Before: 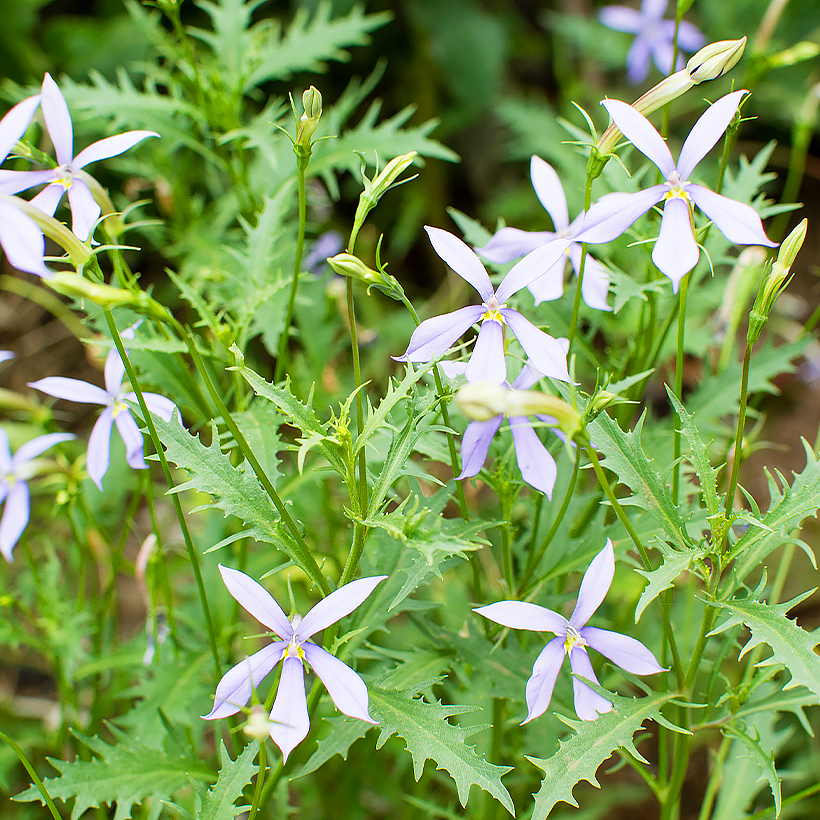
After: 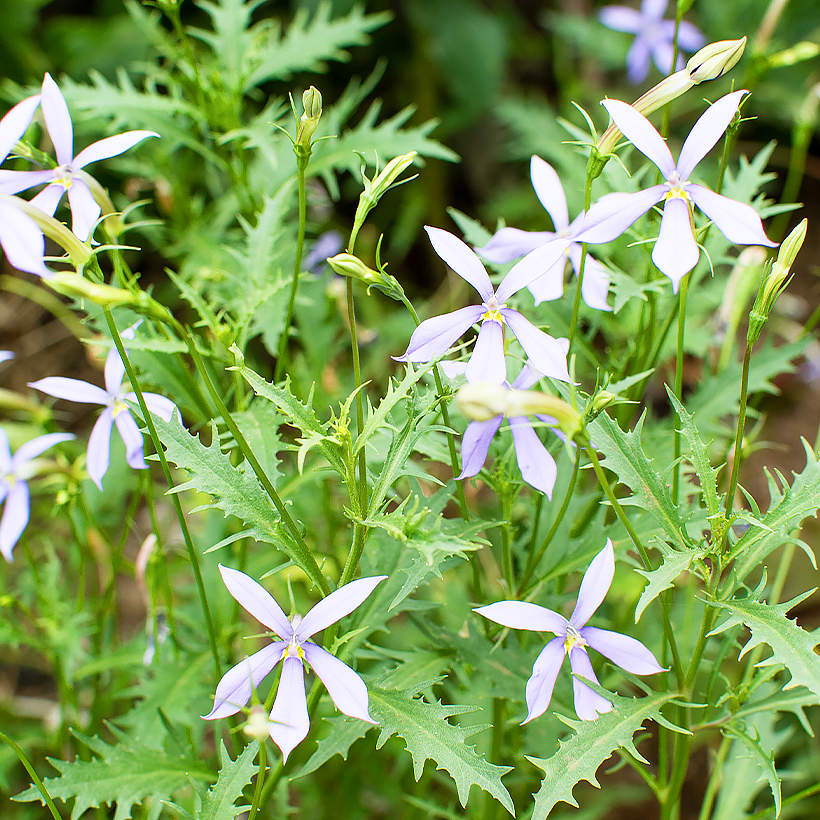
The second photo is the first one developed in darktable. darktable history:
tone equalizer: on, module defaults
shadows and highlights: shadows 1.58, highlights 39.16
